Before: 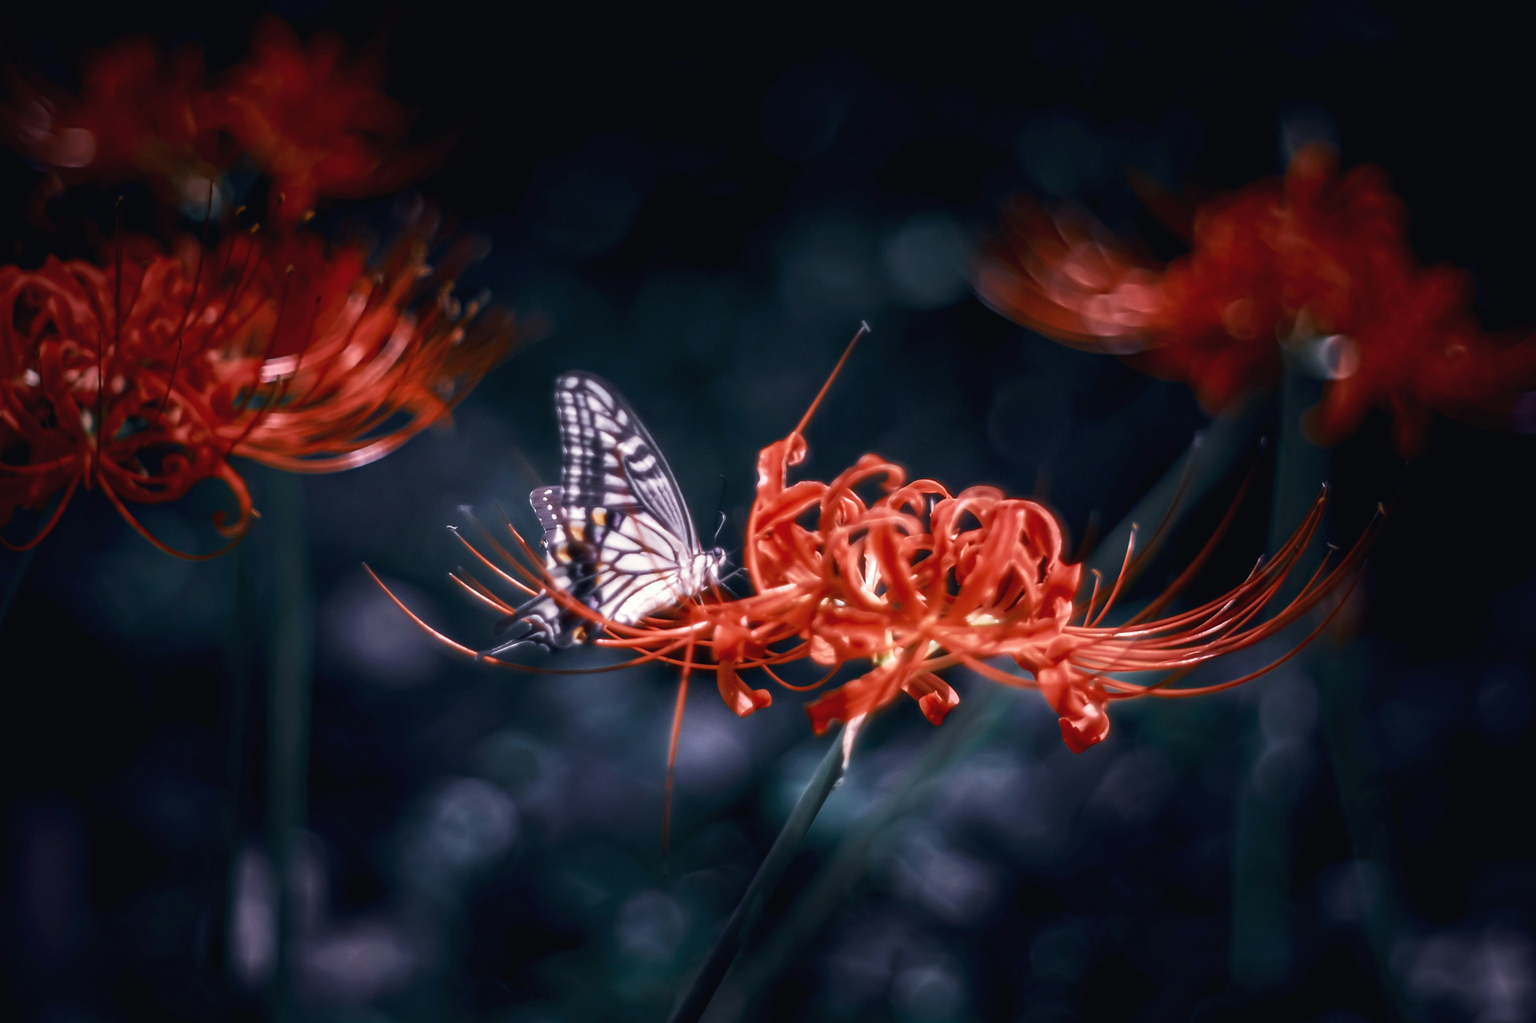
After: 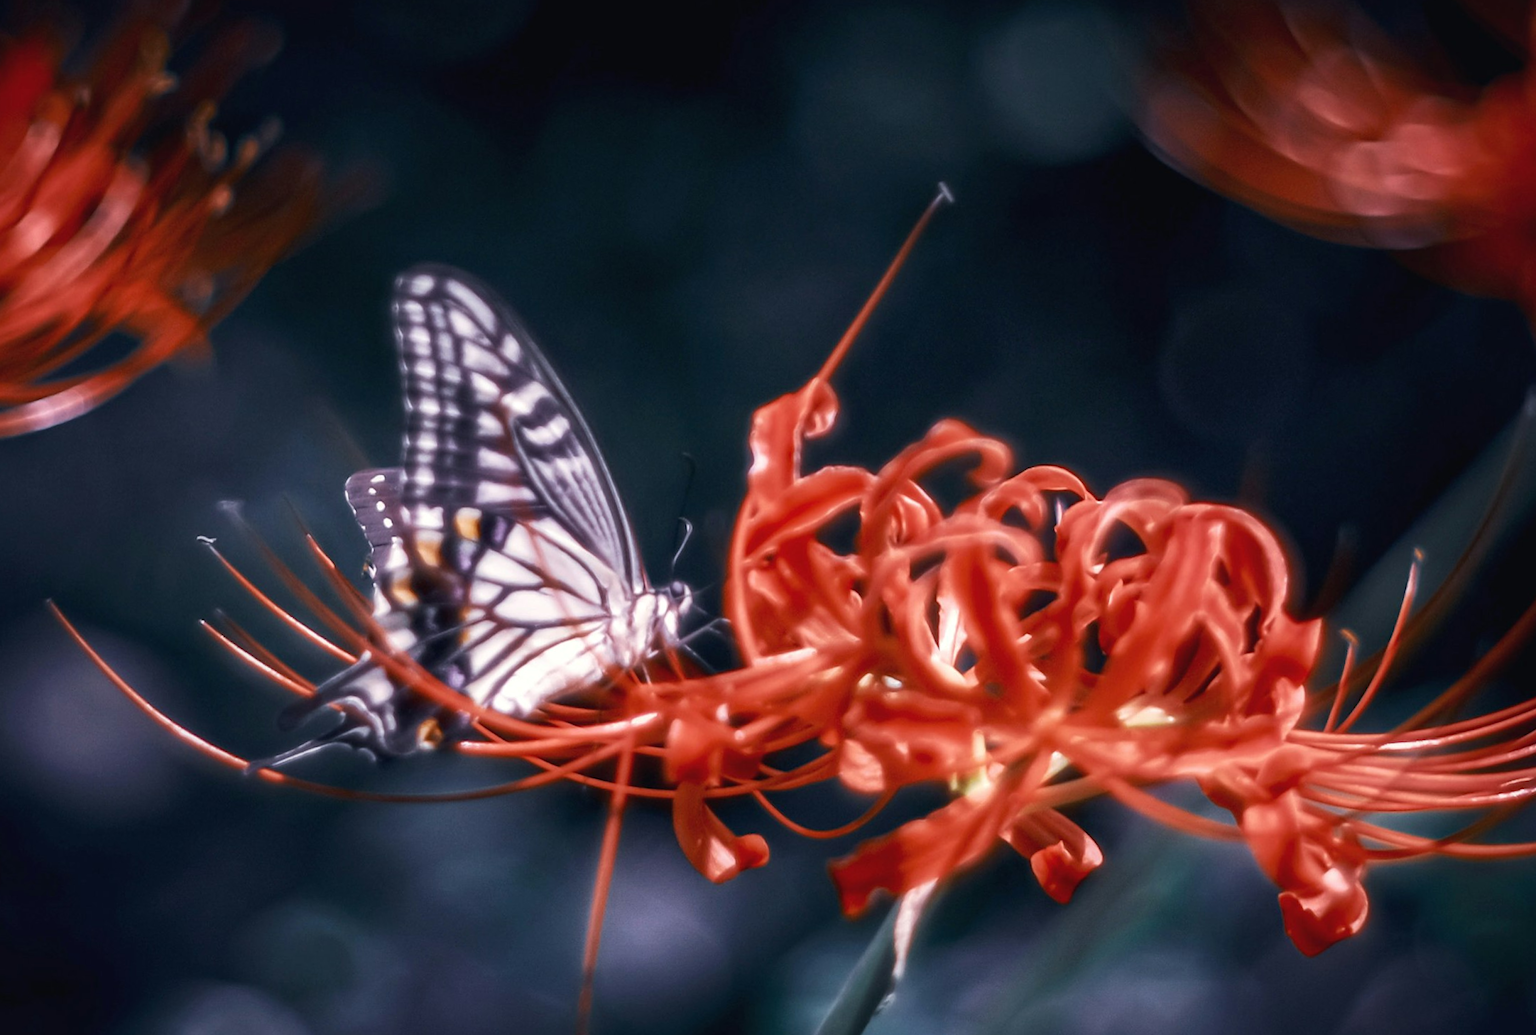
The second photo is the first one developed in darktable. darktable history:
tone equalizer: on, module defaults
rotate and perspective: rotation 0.8°, automatic cropping off
crop and rotate: left 22.13%, top 22.054%, right 22.026%, bottom 22.102%
